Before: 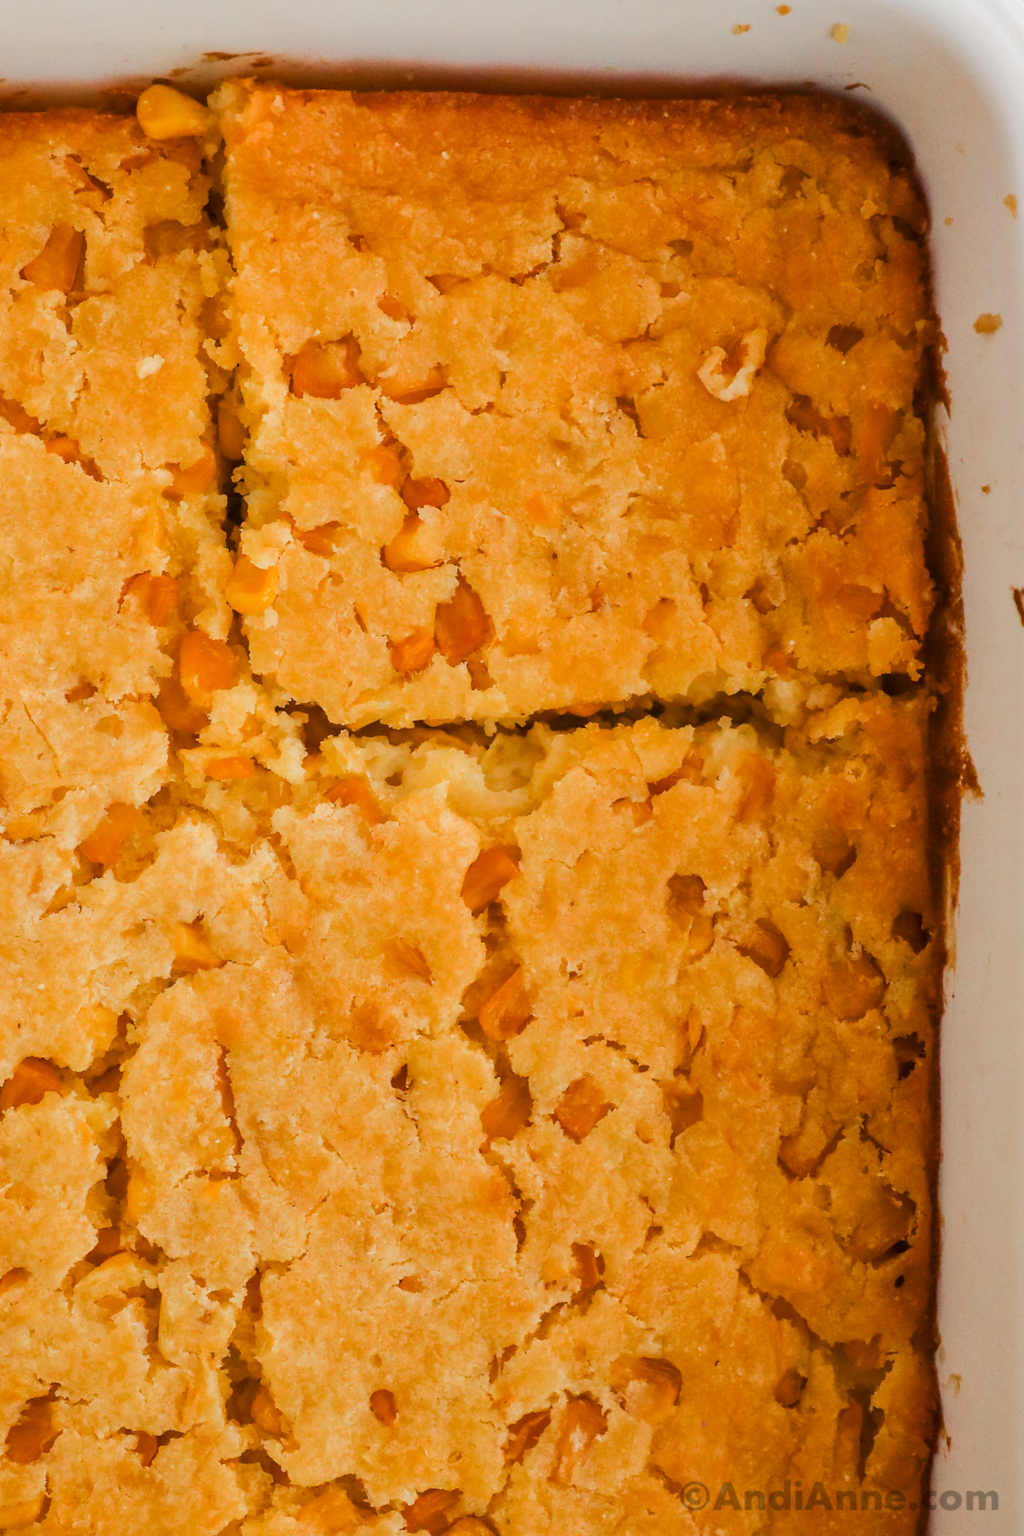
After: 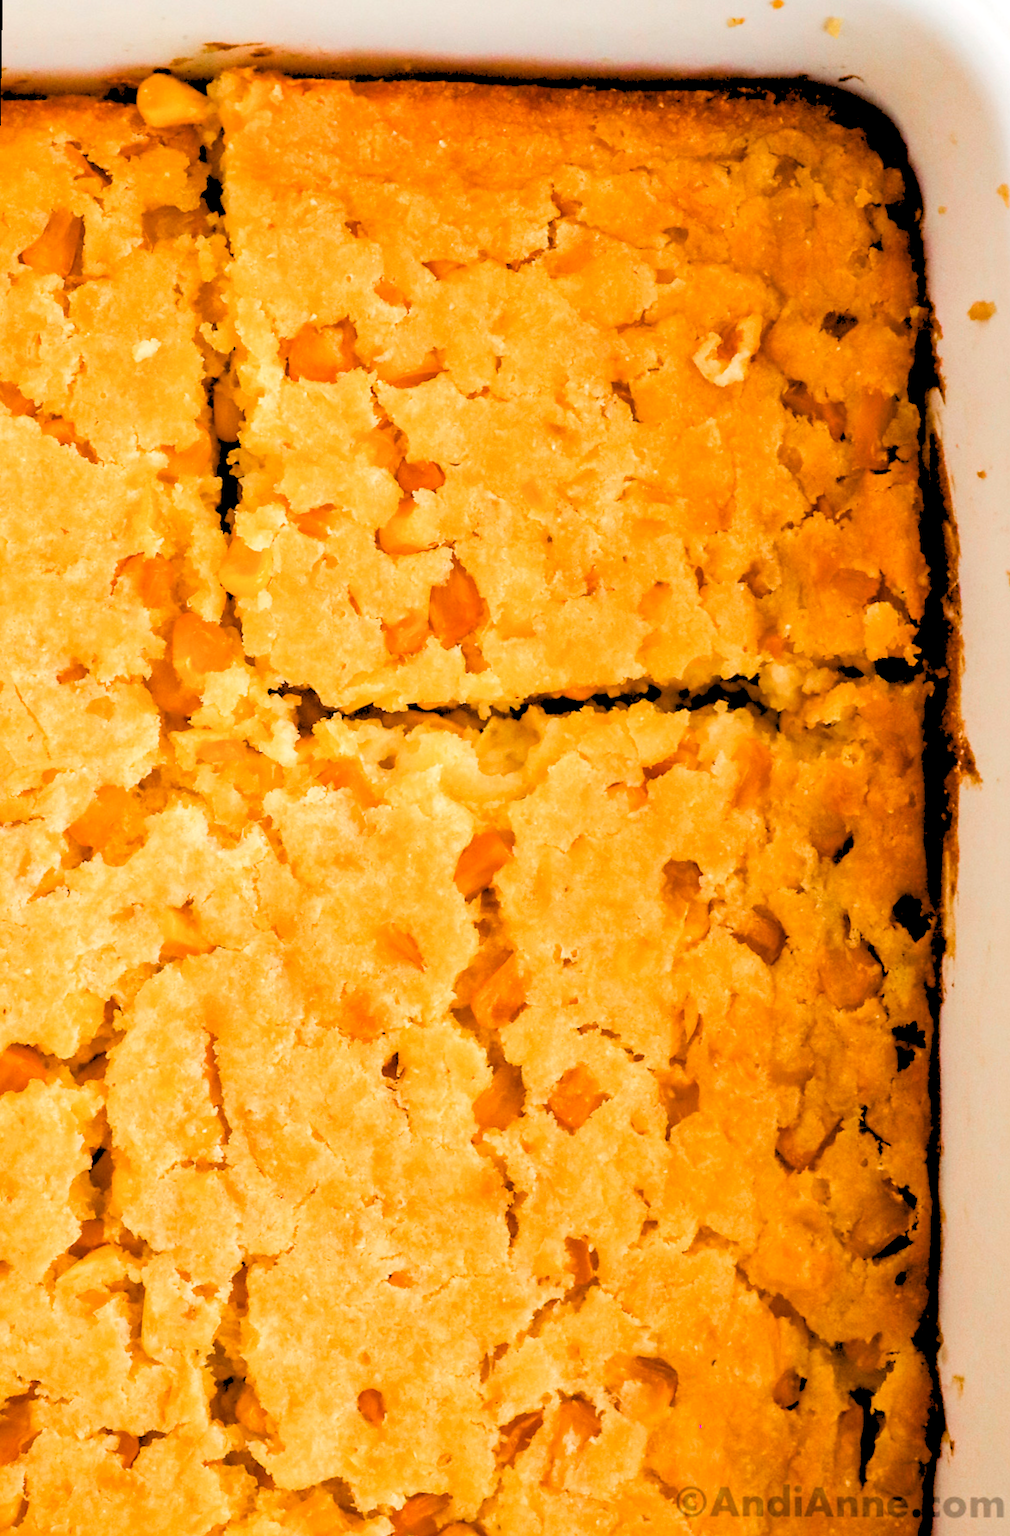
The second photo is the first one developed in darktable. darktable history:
rotate and perspective: rotation 0.226°, lens shift (vertical) -0.042, crop left 0.023, crop right 0.982, crop top 0.006, crop bottom 0.994
rgb levels: levels [[0.027, 0.429, 0.996], [0, 0.5, 1], [0, 0.5, 1]]
color balance rgb: shadows lift › luminance -20%, power › hue 72.24°, highlights gain › luminance 15%, global offset › hue 171.6°, perceptual saturation grading › highlights -15%, perceptual saturation grading › shadows 25%, global vibrance 30%, contrast 10%
